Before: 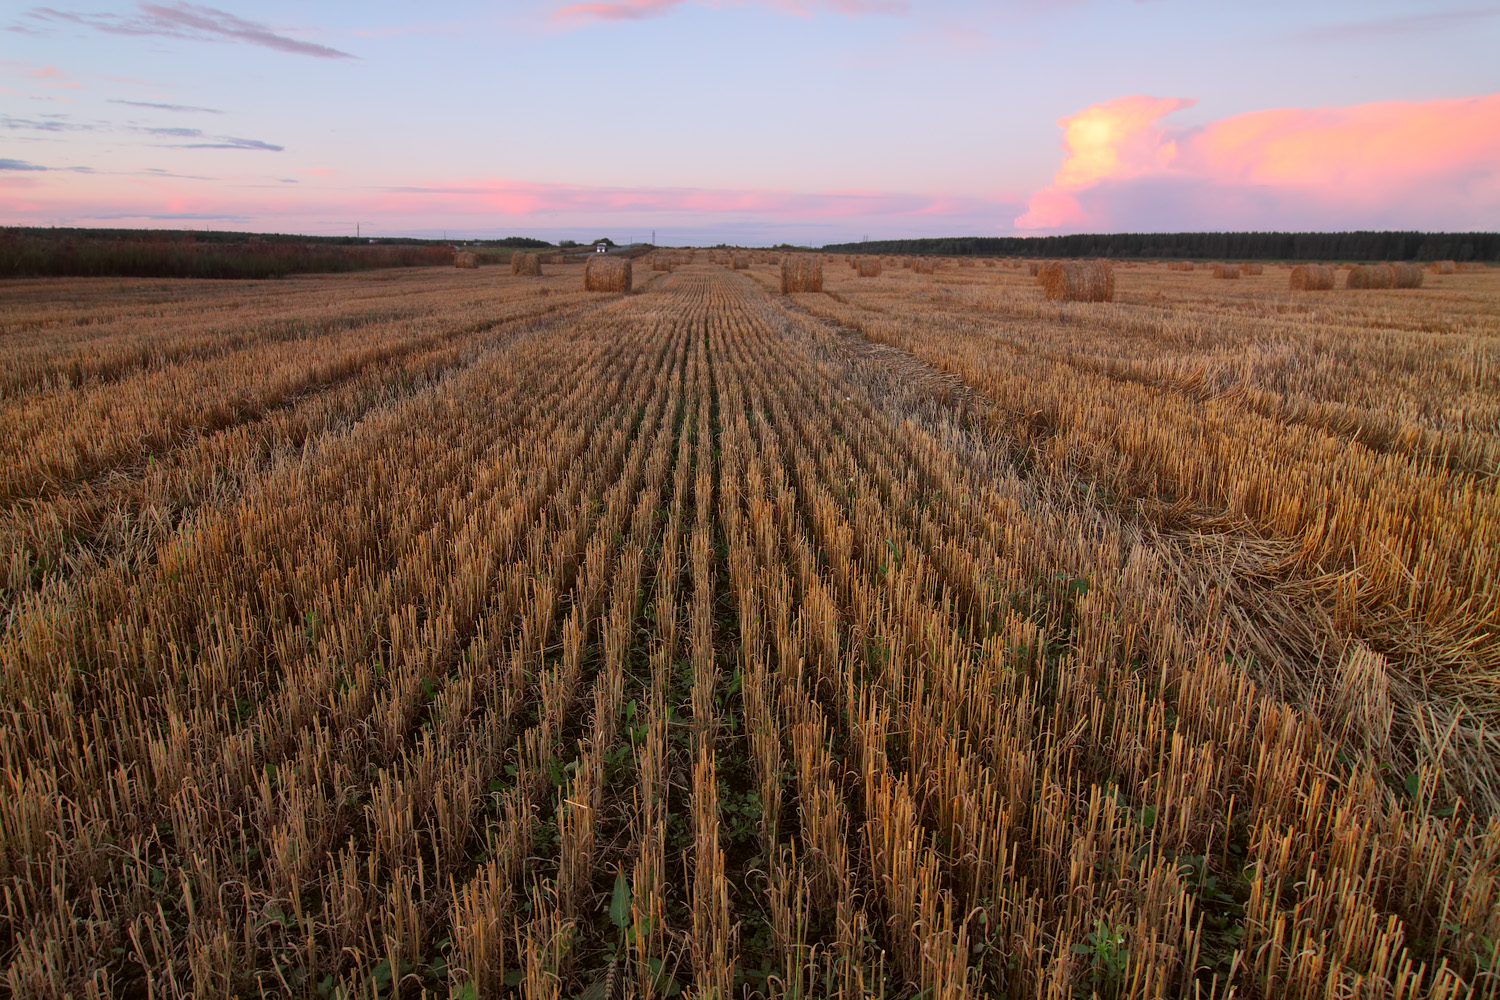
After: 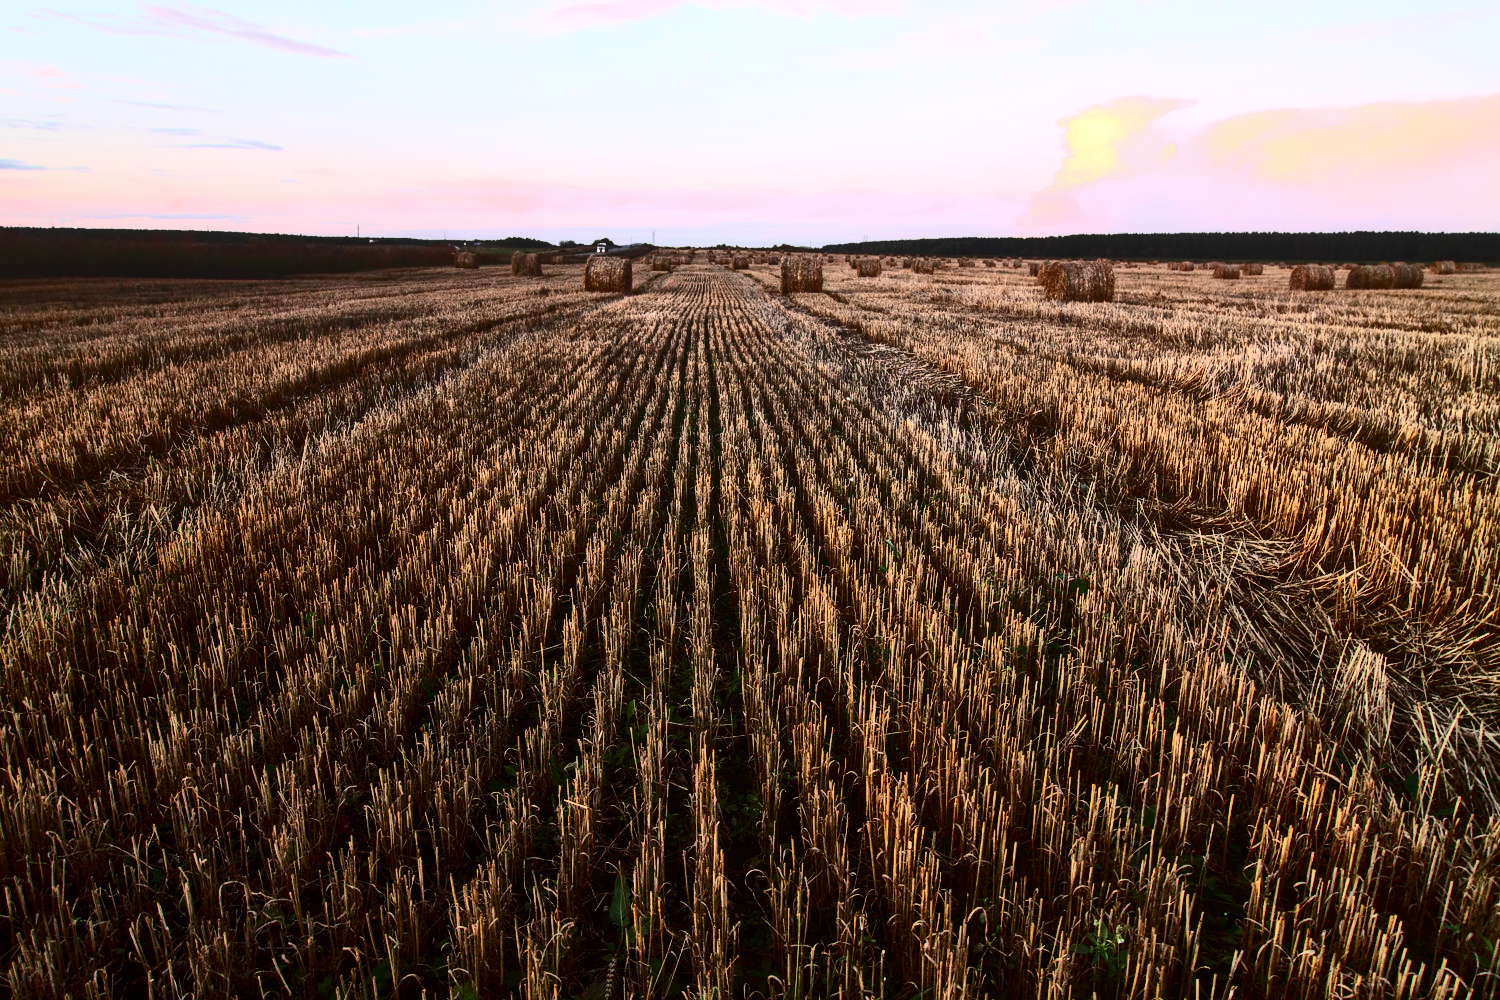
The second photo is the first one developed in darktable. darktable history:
contrast brightness saturation: contrast 0.511, saturation -0.102
local contrast: detail 110%
tone equalizer: -8 EV -0.788 EV, -7 EV -0.715 EV, -6 EV -0.629 EV, -5 EV -0.415 EV, -3 EV 0.39 EV, -2 EV 0.6 EV, -1 EV 0.683 EV, +0 EV 0.776 EV, edges refinement/feathering 500, mask exposure compensation -1.24 EV, preserve details no
exposure: black level correction 0.001, compensate highlight preservation false
